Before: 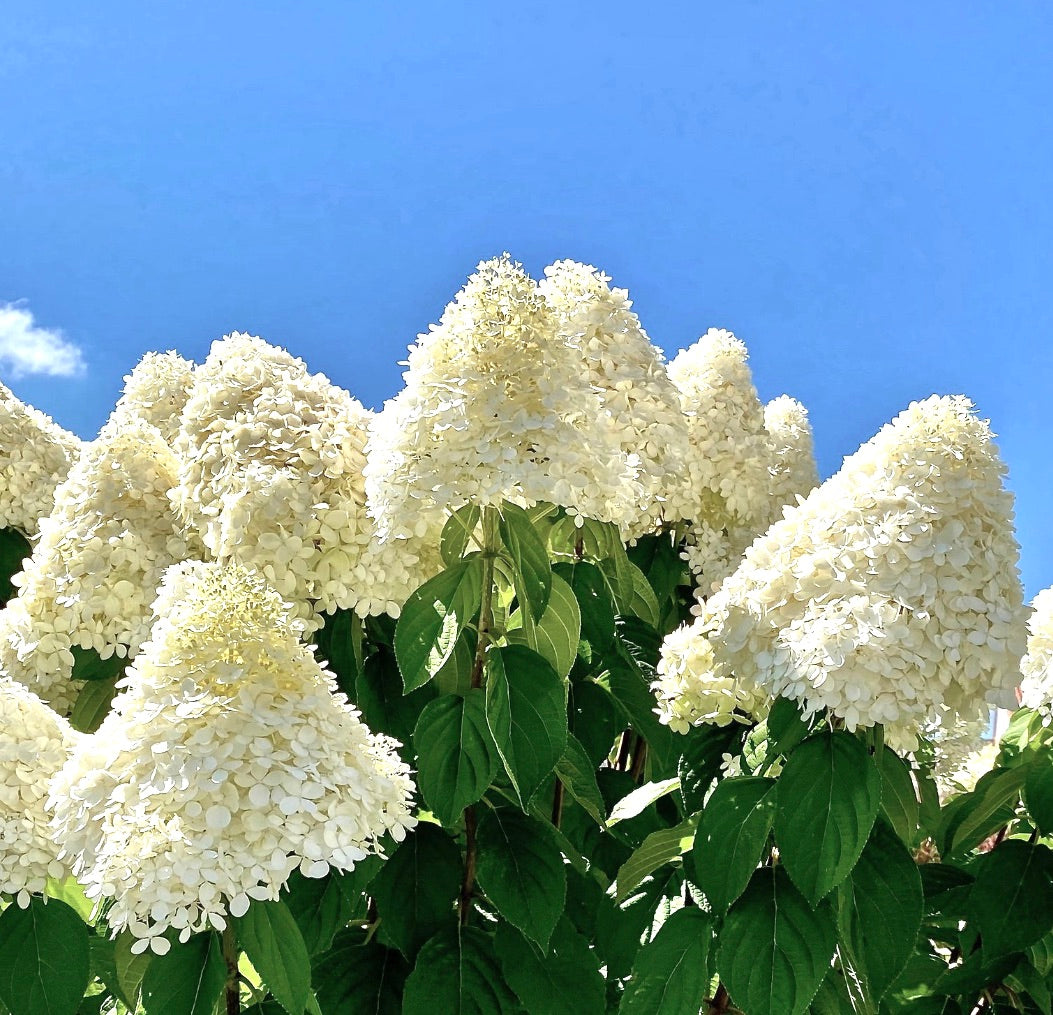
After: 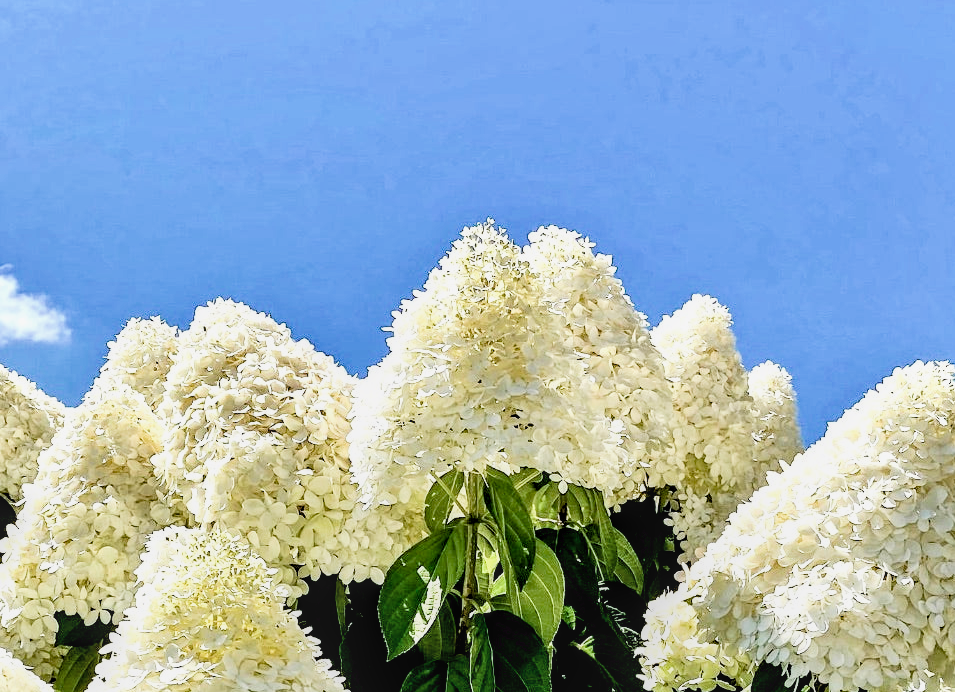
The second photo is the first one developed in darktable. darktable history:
crop: left 1.564%, top 3.371%, right 7.679%, bottom 28.42%
haze removal: compatibility mode true, adaptive false
local contrast: on, module defaults
filmic rgb: black relative exposure -5.06 EV, white relative exposure 3.97 EV, hardness 2.89, contrast 1.3, highlights saturation mix -29.74%
exposure: black level correction 0.025, exposure 0.185 EV, compensate exposure bias true
shadows and highlights: shadows -1.45, highlights 39.33
